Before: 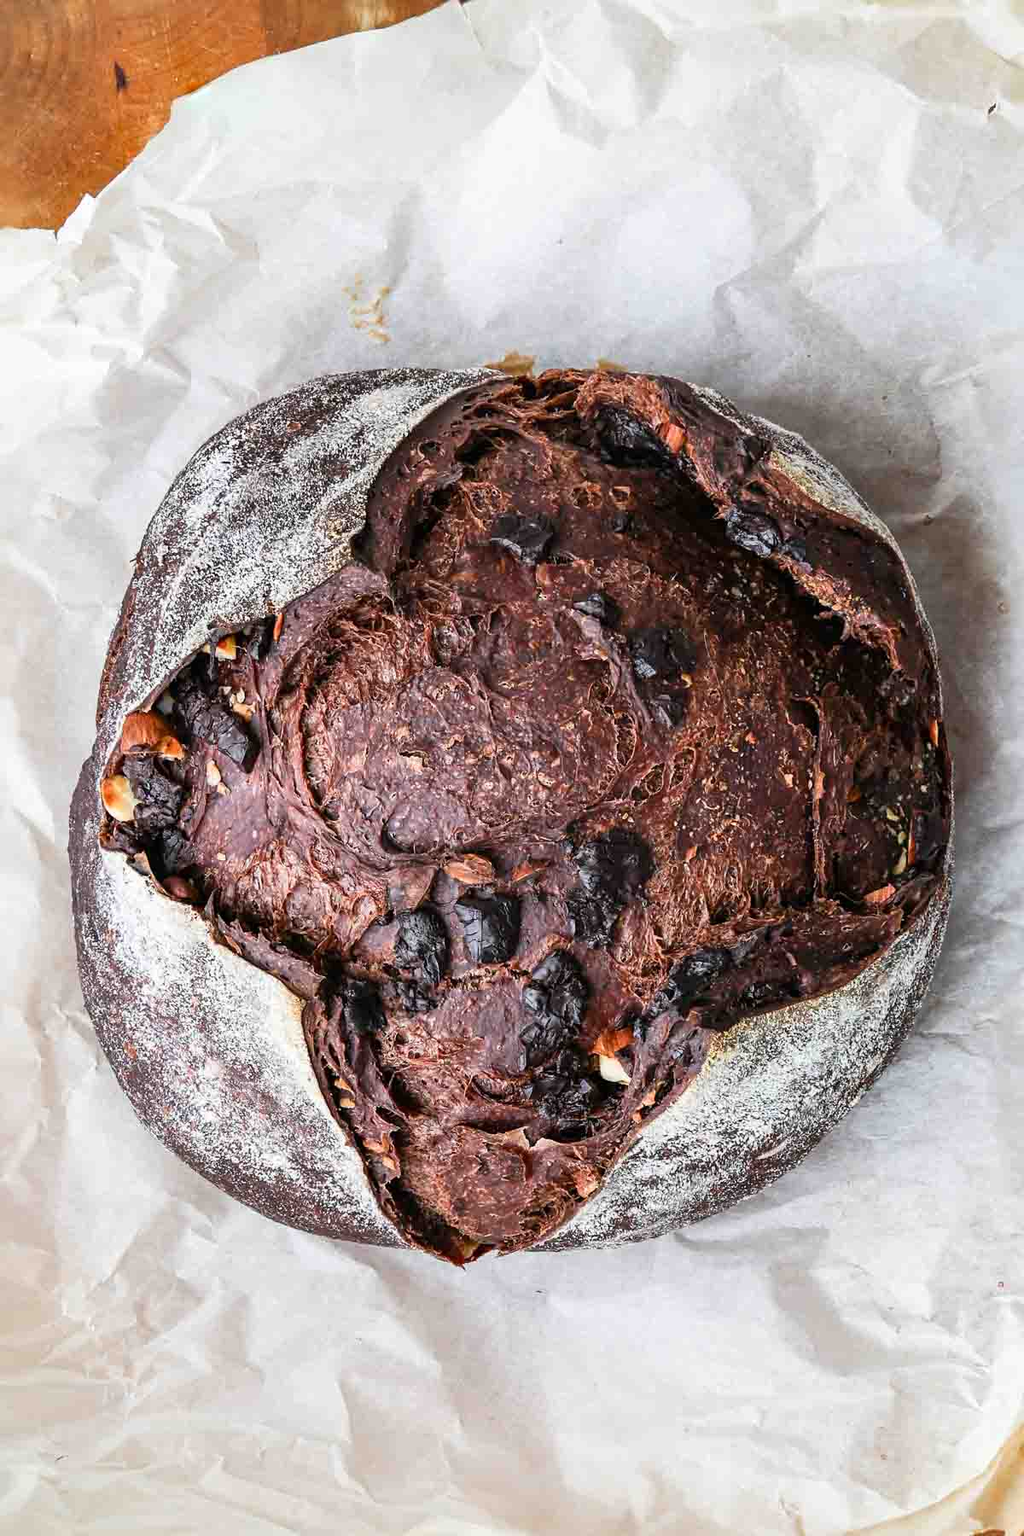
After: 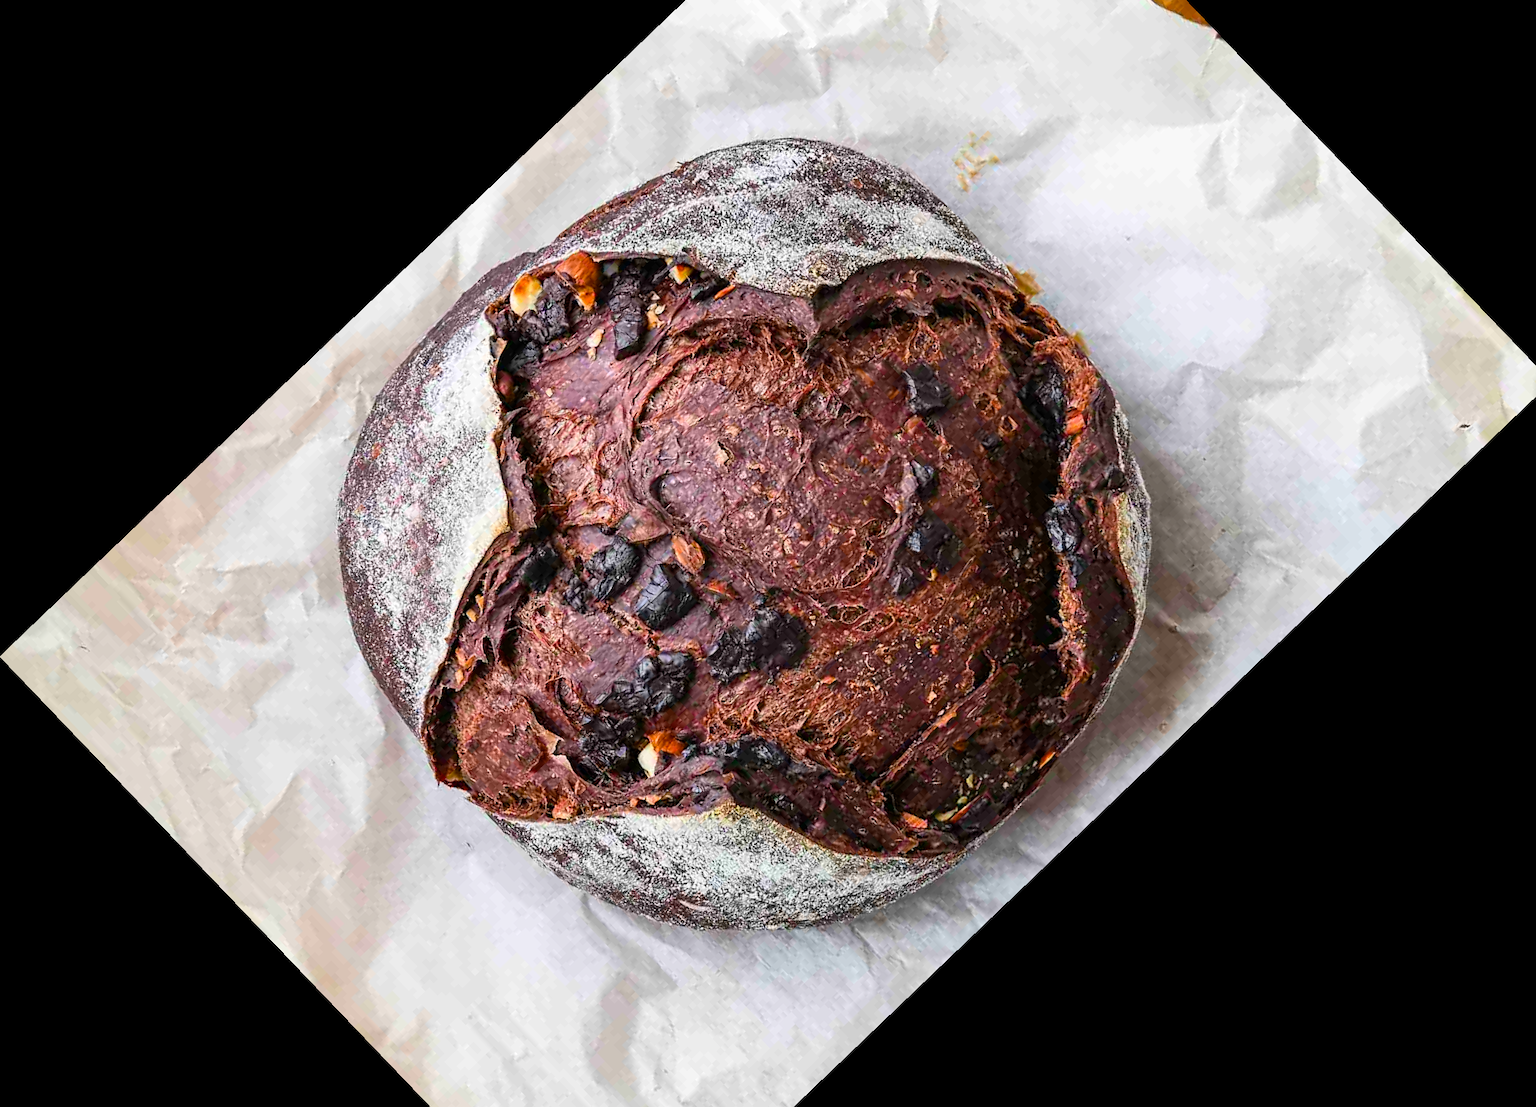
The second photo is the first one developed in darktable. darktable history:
crop and rotate: angle -46.26°, top 16.234%, right 0.912%, bottom 11.704%
color balance rgb: perceptual saturation grading › global saturation 25%, global vibrance 20%
